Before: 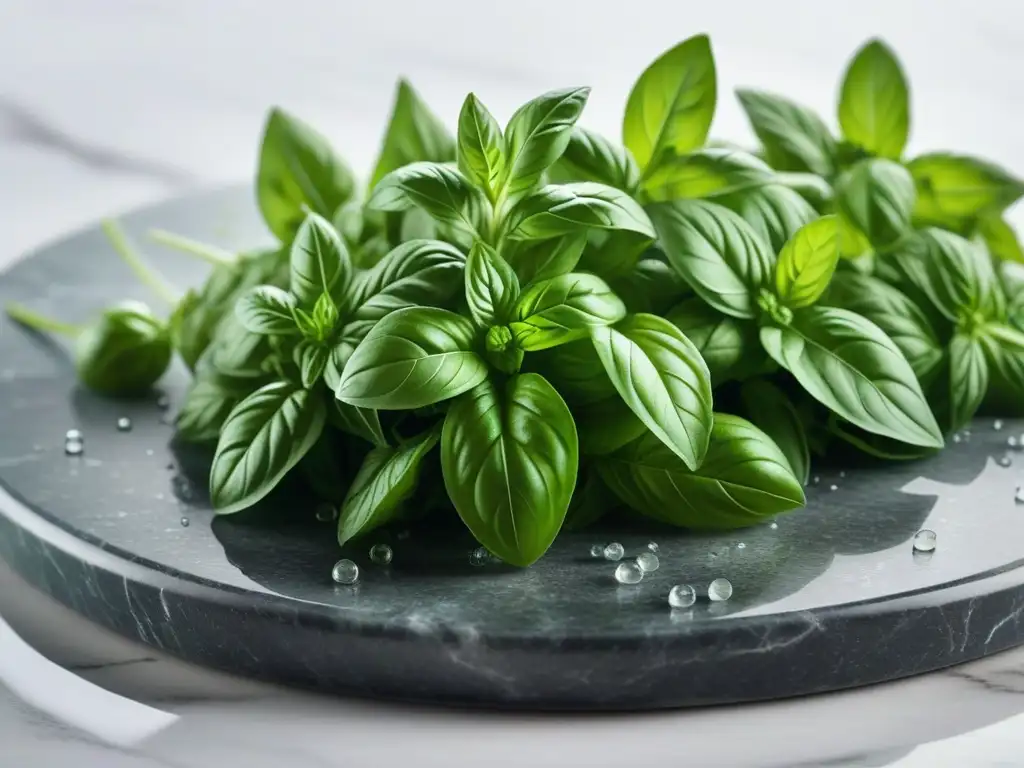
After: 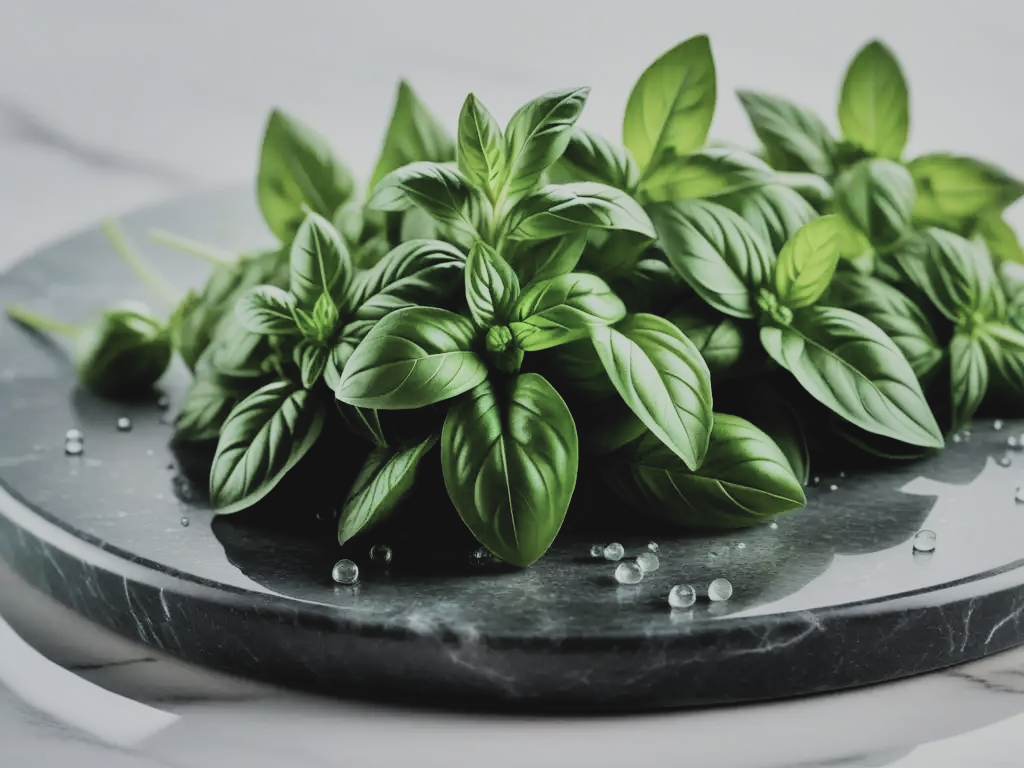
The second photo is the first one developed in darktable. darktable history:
contrast brightness saturation: contrast -0.107
shadows and highlights: shadows 36.68, highlights -27.28, soften with gaussian
filmic rgb: black relative exposure -5.05 EV, white relative exposure 3.96 EV, hardness 2.88, contrast 1.301, highlights saturation mix -10.77%, preserve chrominance RGB euclidean norm, color science v5 (2021), iterations of high-quality reconstruction 0, contrast in shadows safe, contrast in highlights safe
